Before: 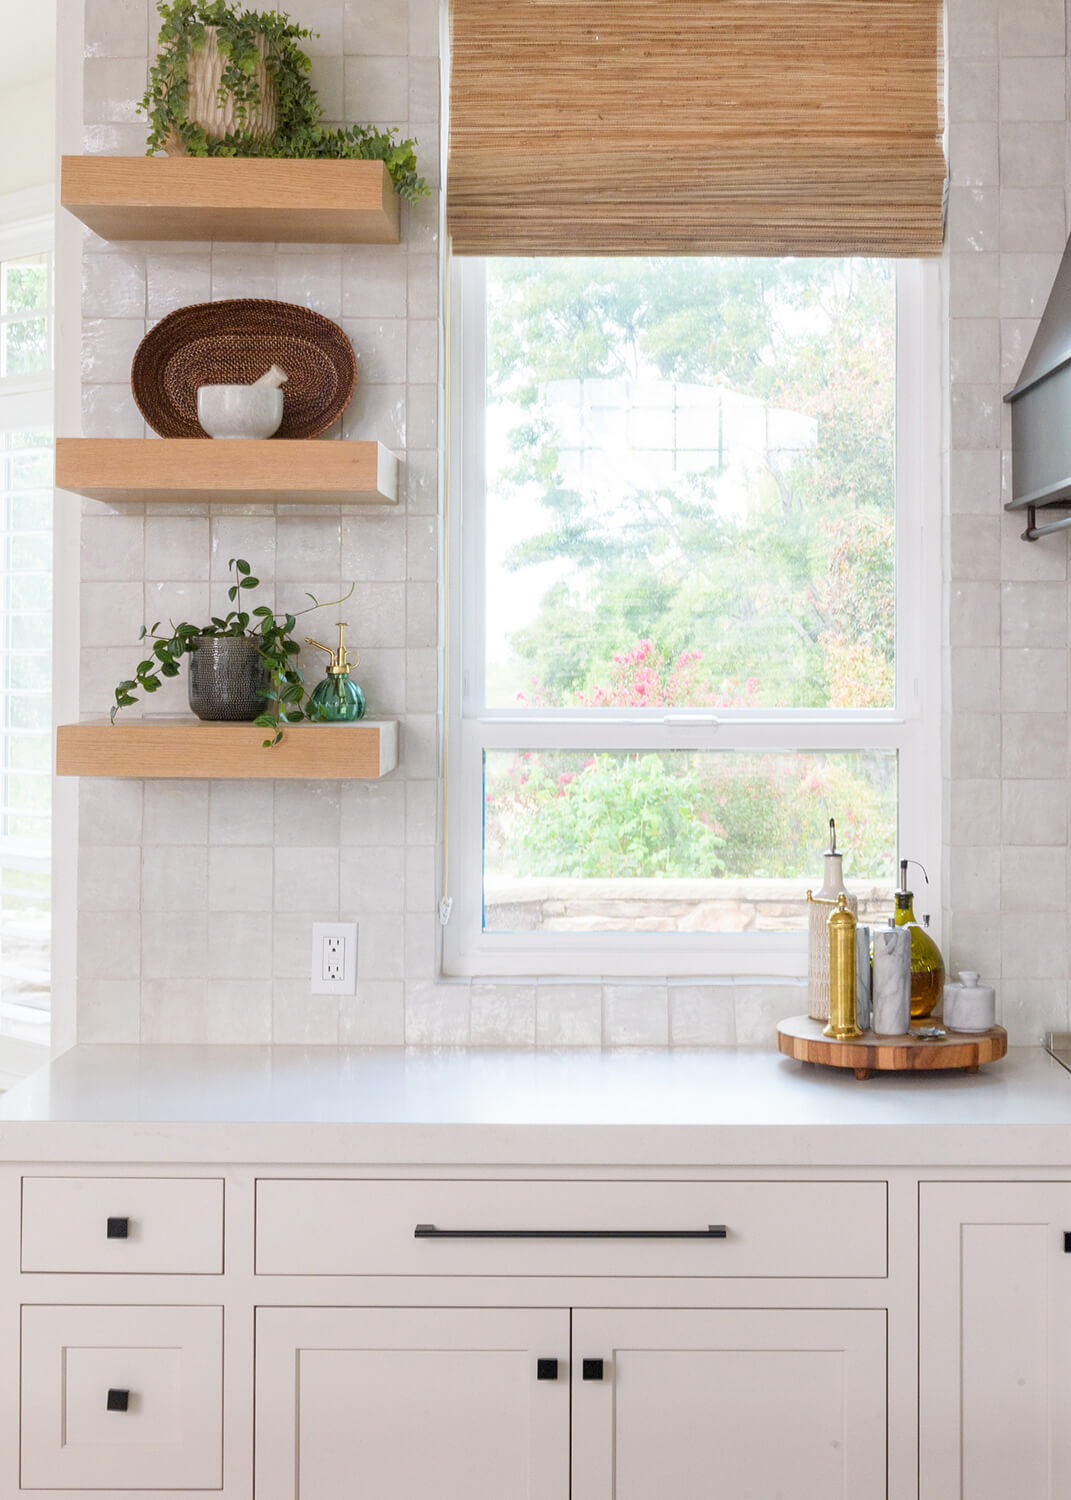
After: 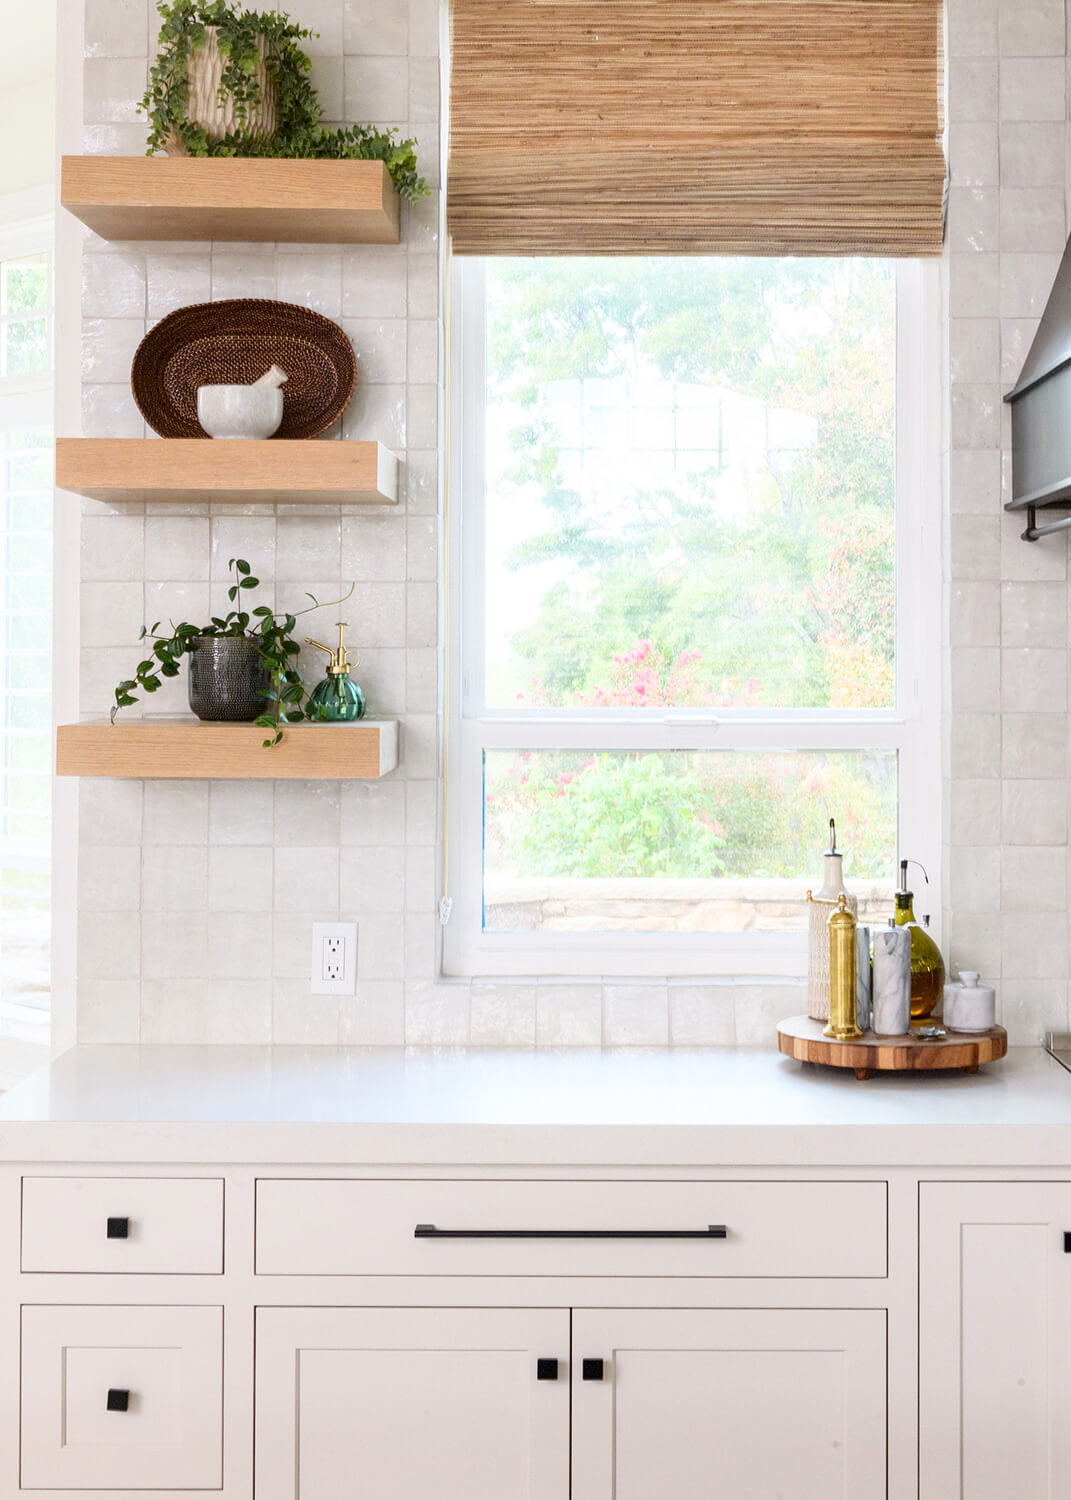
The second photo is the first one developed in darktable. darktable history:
contrast brightness saturation: contrast 0.217
